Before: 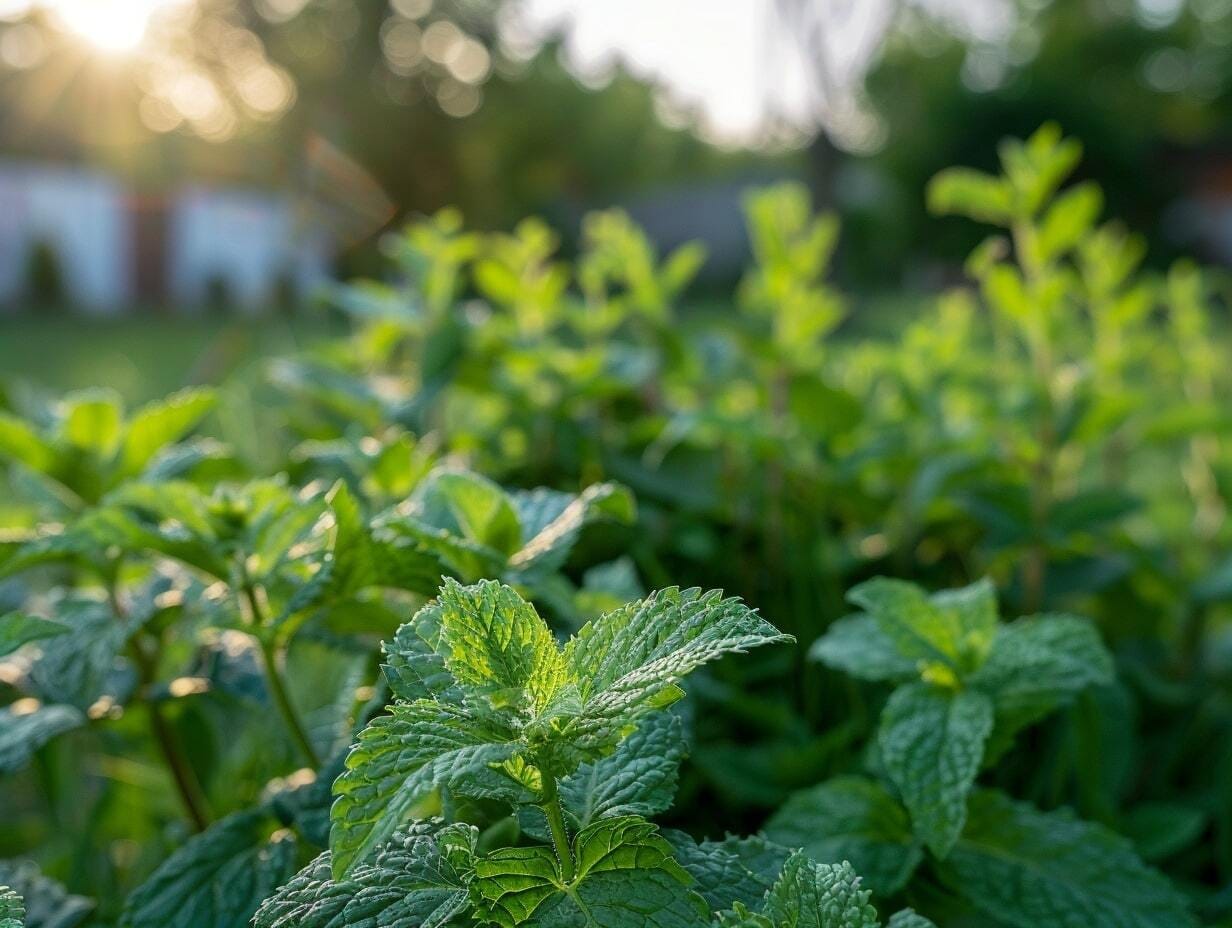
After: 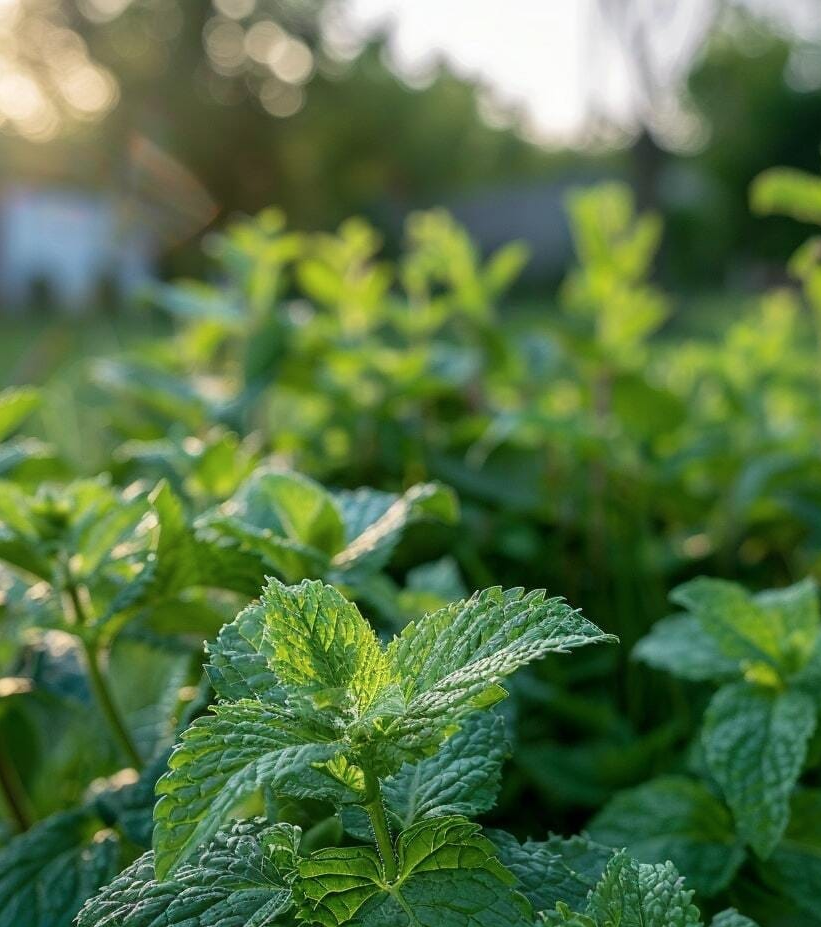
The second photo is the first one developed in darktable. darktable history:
color zones: curves: ch0 [(0, 0.5) (0.143, 0.52) (0.286, 0.5) (0.429, 0.5) (0.571, 0.5) (0.714, 0.5) (0.857, 0.5) (1, 0.5)]; ch1 [(0, 0.489) (0.155, 0.45) (0.286, 0.466) (0.429, 0.5) (0.571, 0.5) (0.714, 0.5) (0.857, 0.5) (1, 0.489)]
crop and rotate: left 14.385%, right 18.948%
